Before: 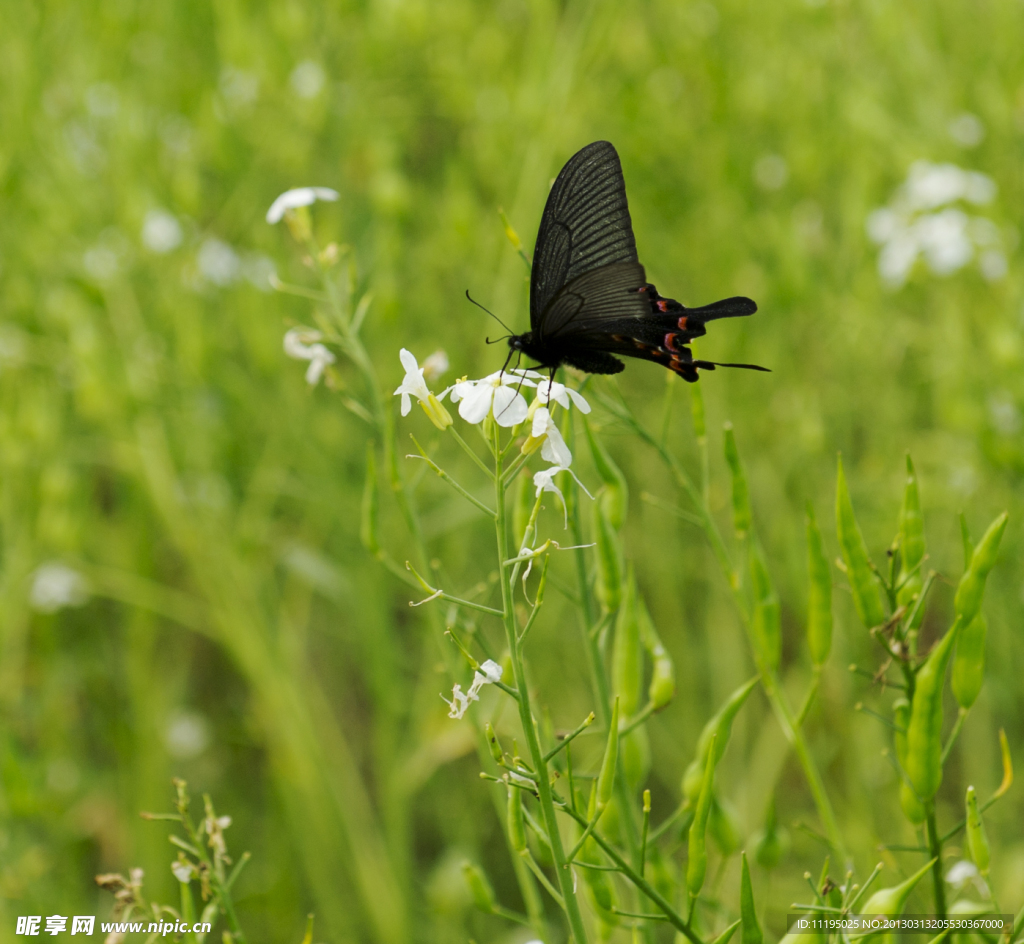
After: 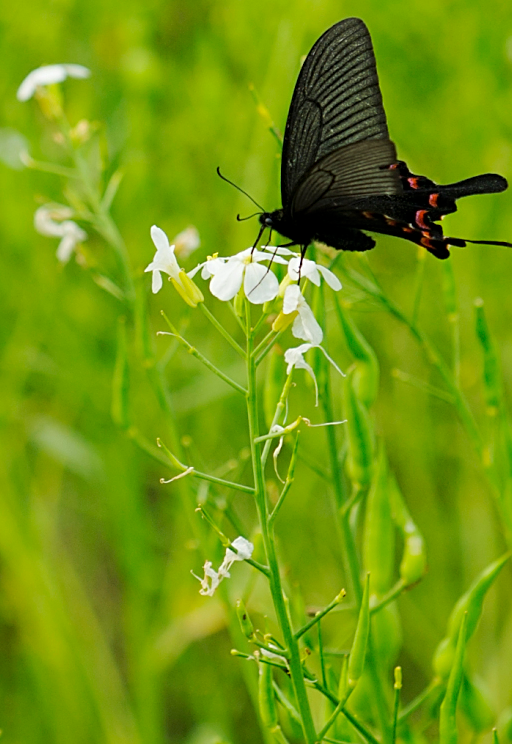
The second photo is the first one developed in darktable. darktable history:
contrast brightness saturation: contrast 0.033, brightness 0.062, saturation 0.134
crop and rotate: angle 0.021°, left 24.33%, top 13.119%, right 25.635%, bottom 7.997%
sharpen: on, module defaults
